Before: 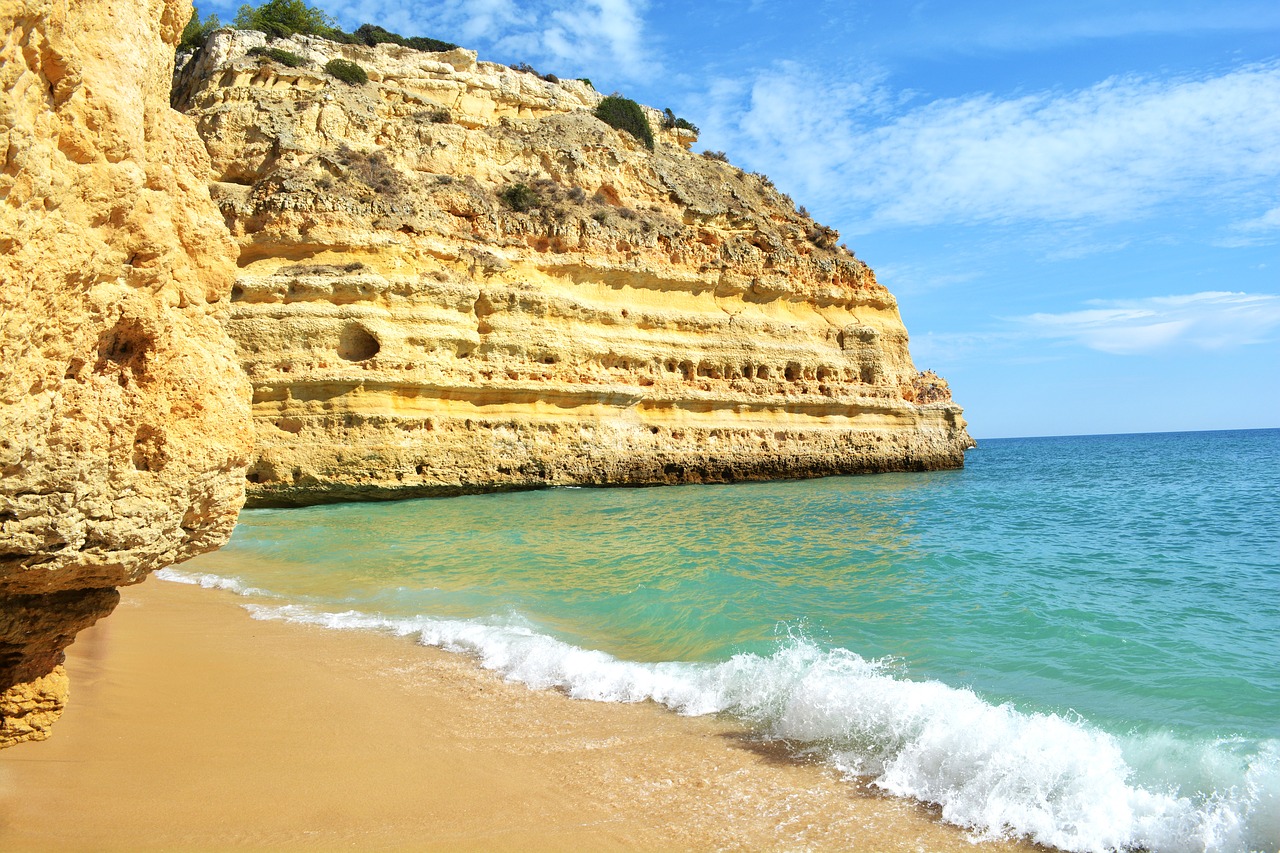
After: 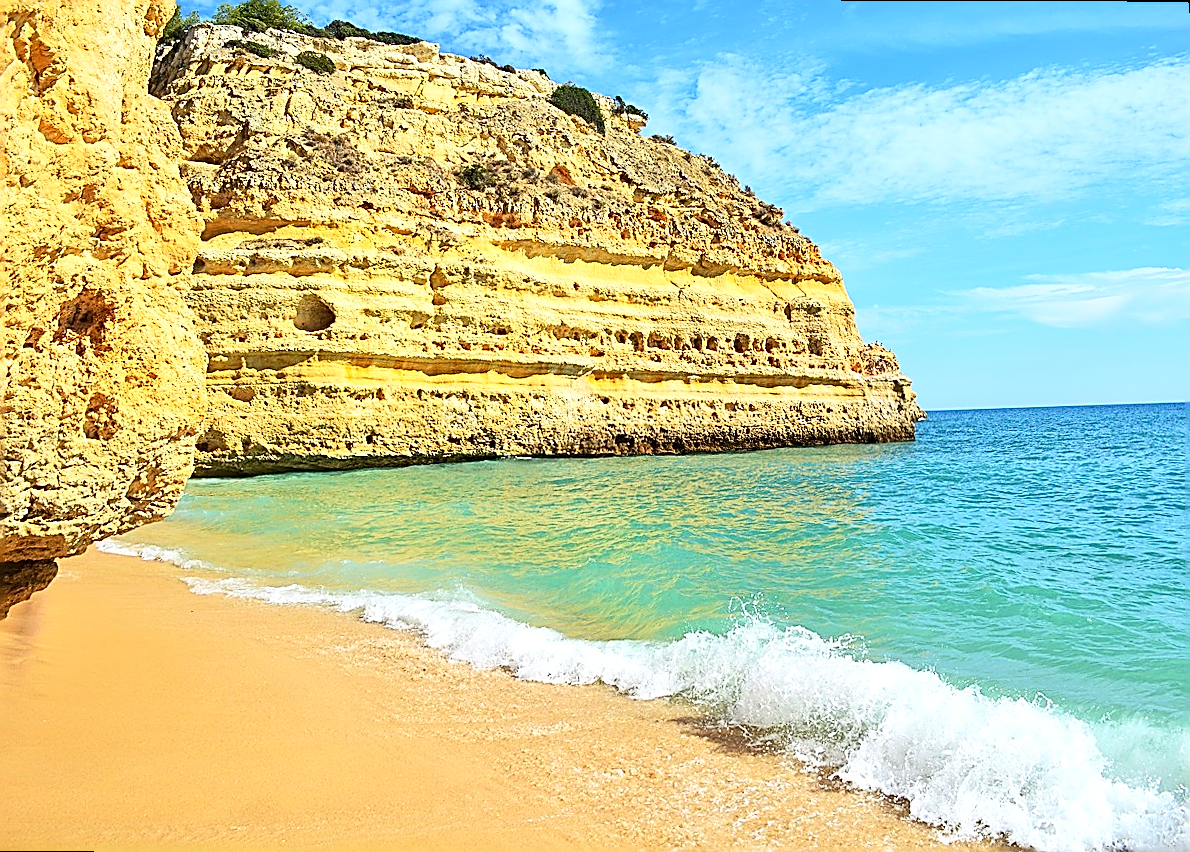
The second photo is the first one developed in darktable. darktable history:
contrast brightness saturation: contrast 0.2, brightness 0.16, saturation 0.22
rotate and perspective: rotation 0.215°, lens shift (vertical) -0.139, crop left 0.069, crop right 0.939, crop top 0.002, crop bottom 0.996
sharpen: amount 1.861
